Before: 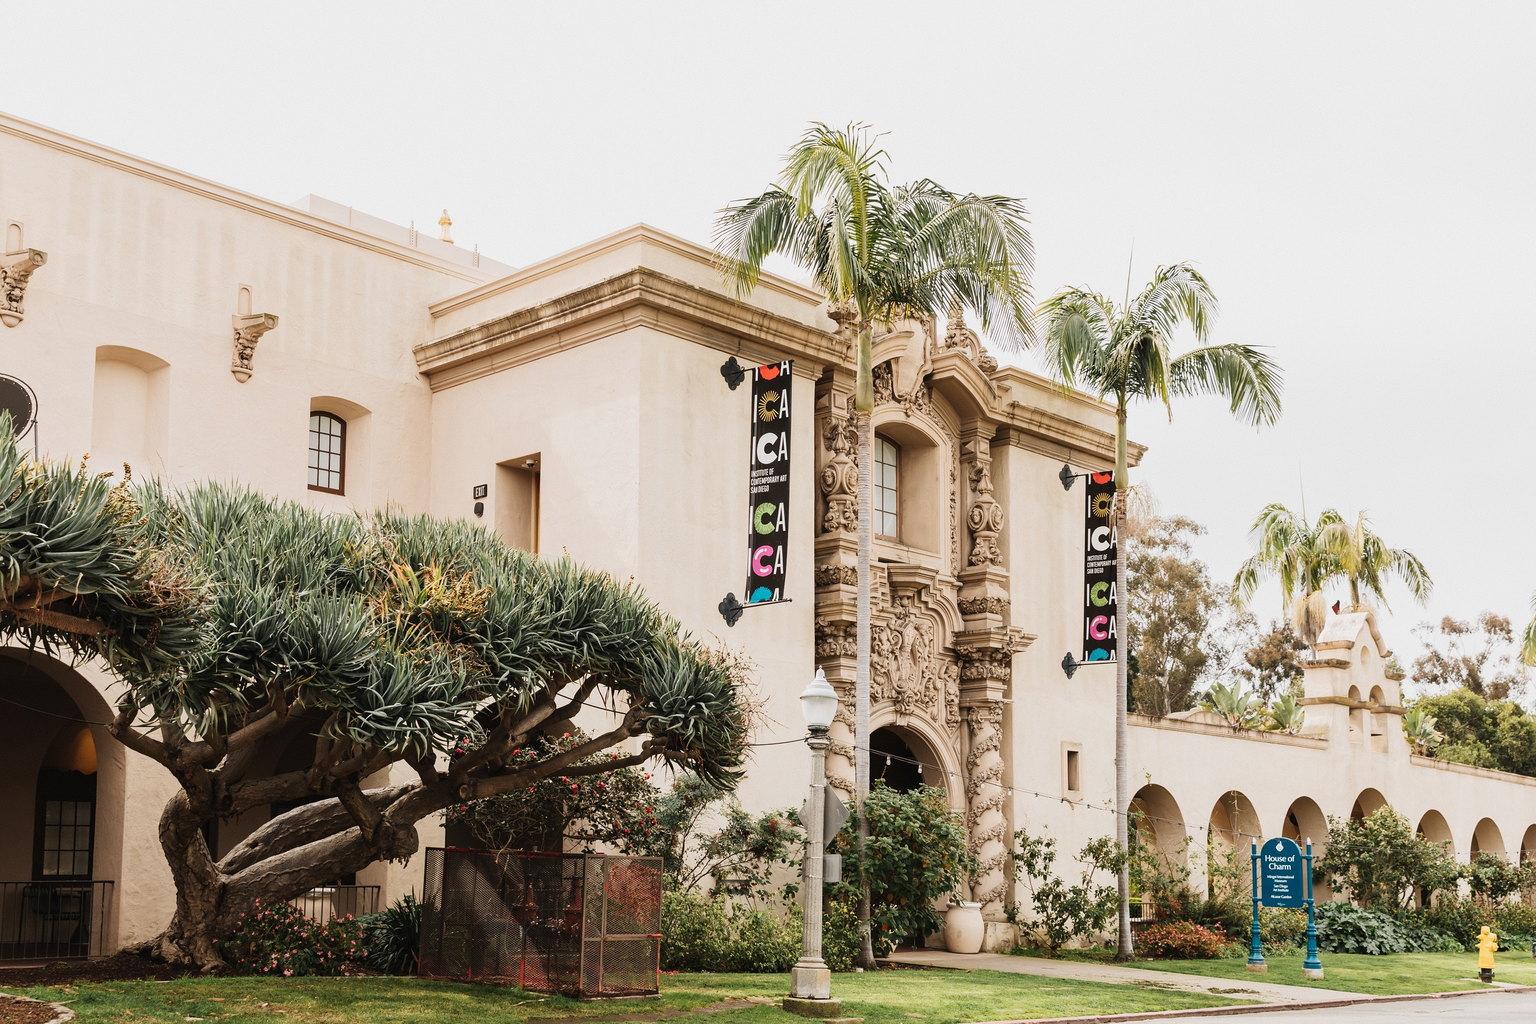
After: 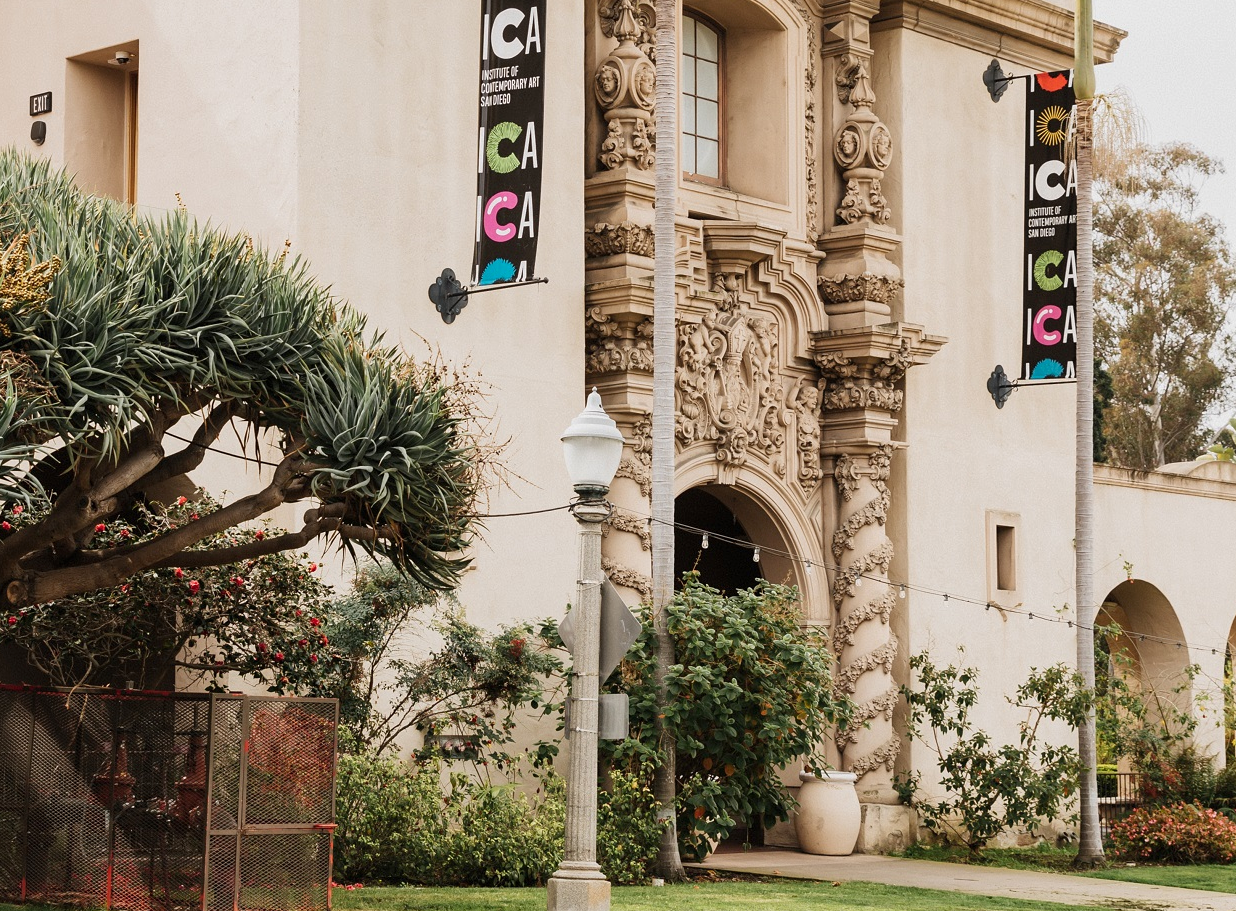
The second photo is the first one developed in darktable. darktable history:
crop: left 29.672%, top 41.786%, right 20.851%, bottom 3.487%
exposure: black level correction 0.002, compensate highlight preservation false
shadows and highlights: shadows 25, highlights -25
